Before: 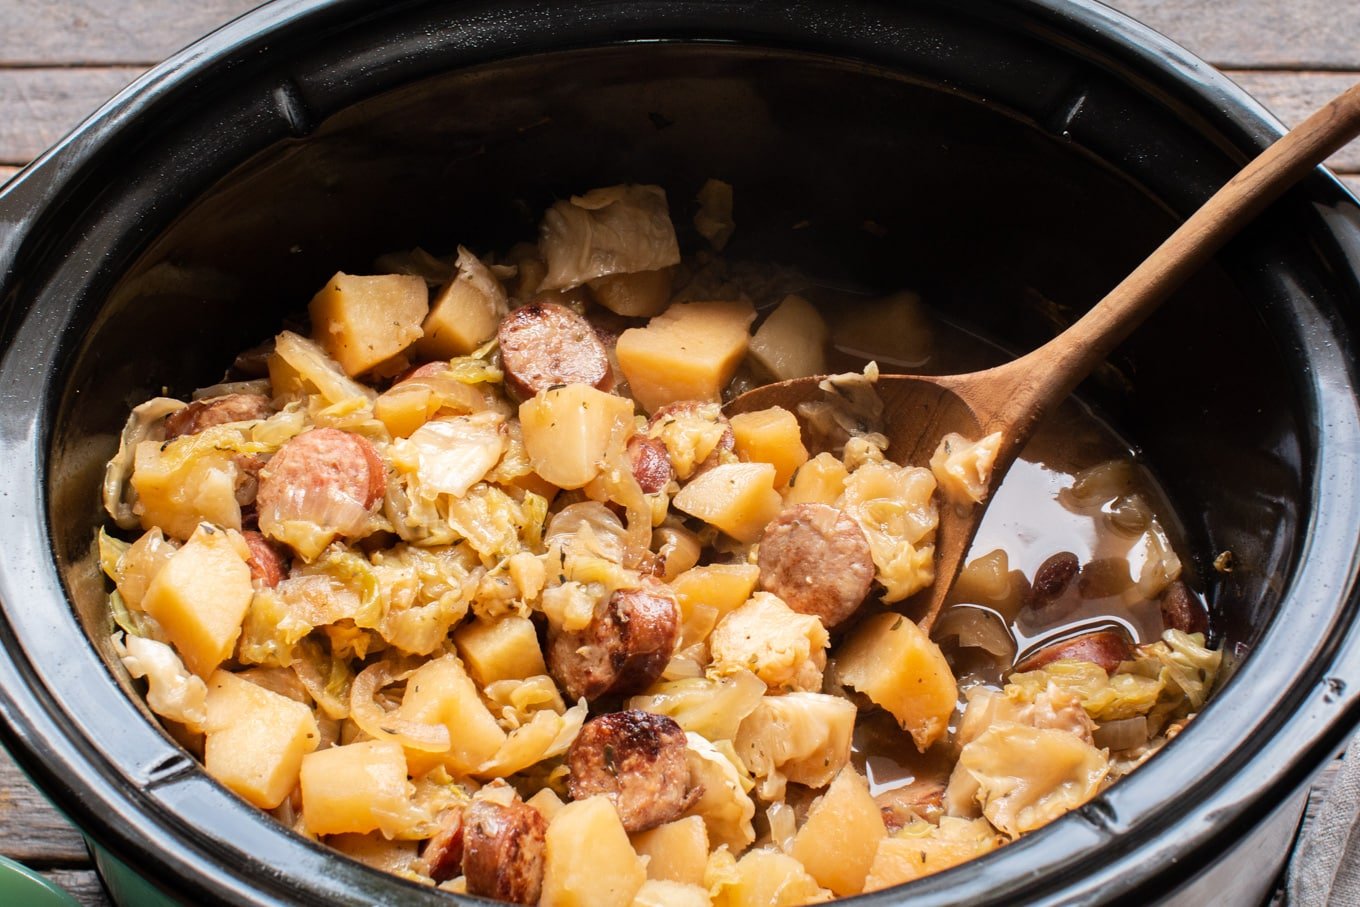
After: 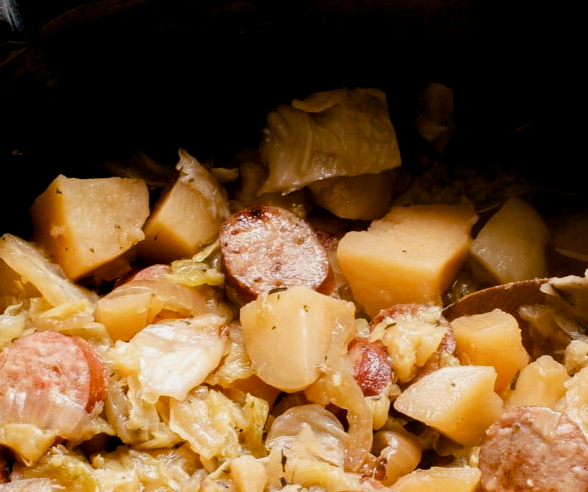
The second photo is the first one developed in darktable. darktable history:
color balance rgb: global offset › luminance -0.506%, perceptual saturation grading › global saturation 14.295%, perceptual saturation grading › highlights -30.492%, perceptual saturation grading › shadows 50.753%
exposure: exposure -0.146 EV, compensate exposure bias true, compensate highlight preservation false
crop: left 20.559%, top 10.771%, right 35.91%, bottom 34.848%
